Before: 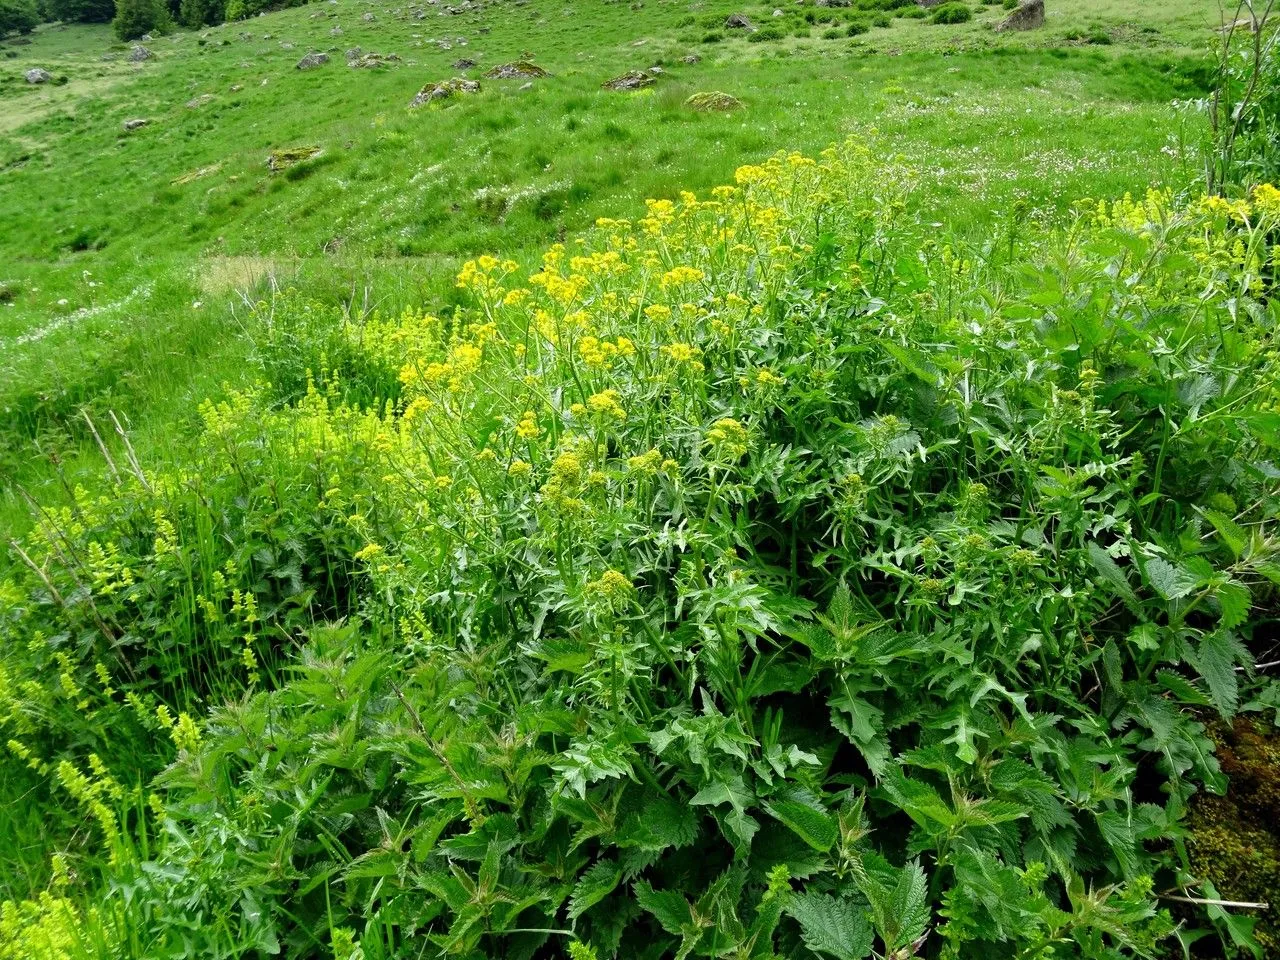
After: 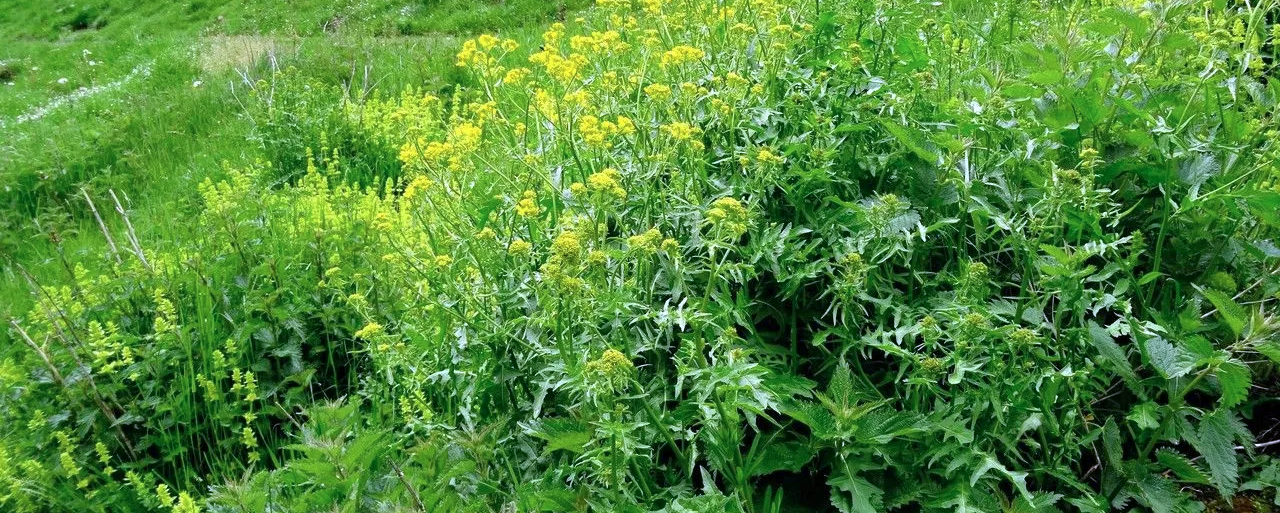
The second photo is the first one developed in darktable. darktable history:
color calibration: output R [1.063, -0.012, -0.003, 0], output B [-0.079, 0.047, 1, 0], illuminant custom, x 0.389, y 0.387, temperature 3838.64 K
color zones: curves: ch1 [(0, 0.513) (0.143, 0.524) (0.286, 0.511) (0.429, 0.506) (0.571, 0.503) (0.714, 0.503) (0.857, 0.508) (1, 0.513)]
crop and rotate: top 23.043%, bottom 23.437%
